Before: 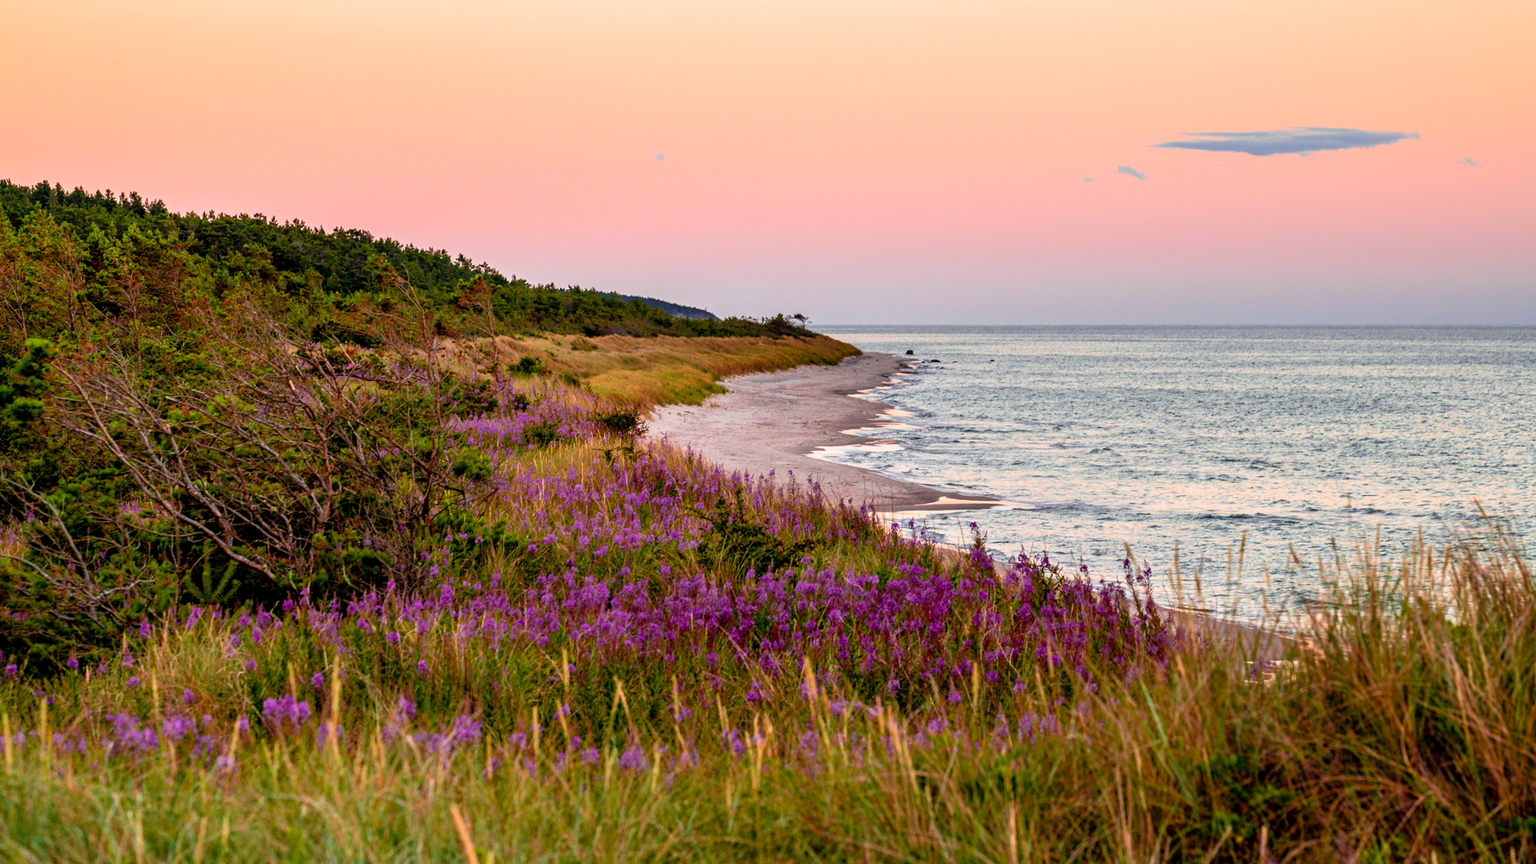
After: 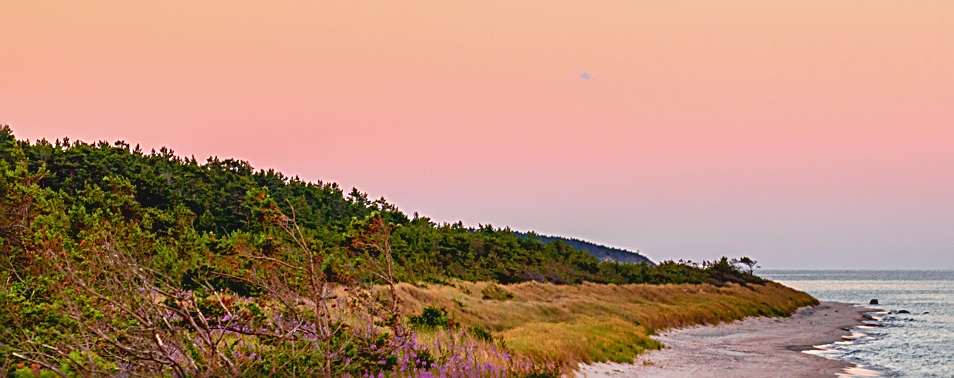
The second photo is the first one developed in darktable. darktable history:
crop: left 10.121%, top 10.631%, right 36.218%, bottom 51.526%
contrast brightness saturation: contrast -0.11
sharpen: radius 2.584, amount 0.688
